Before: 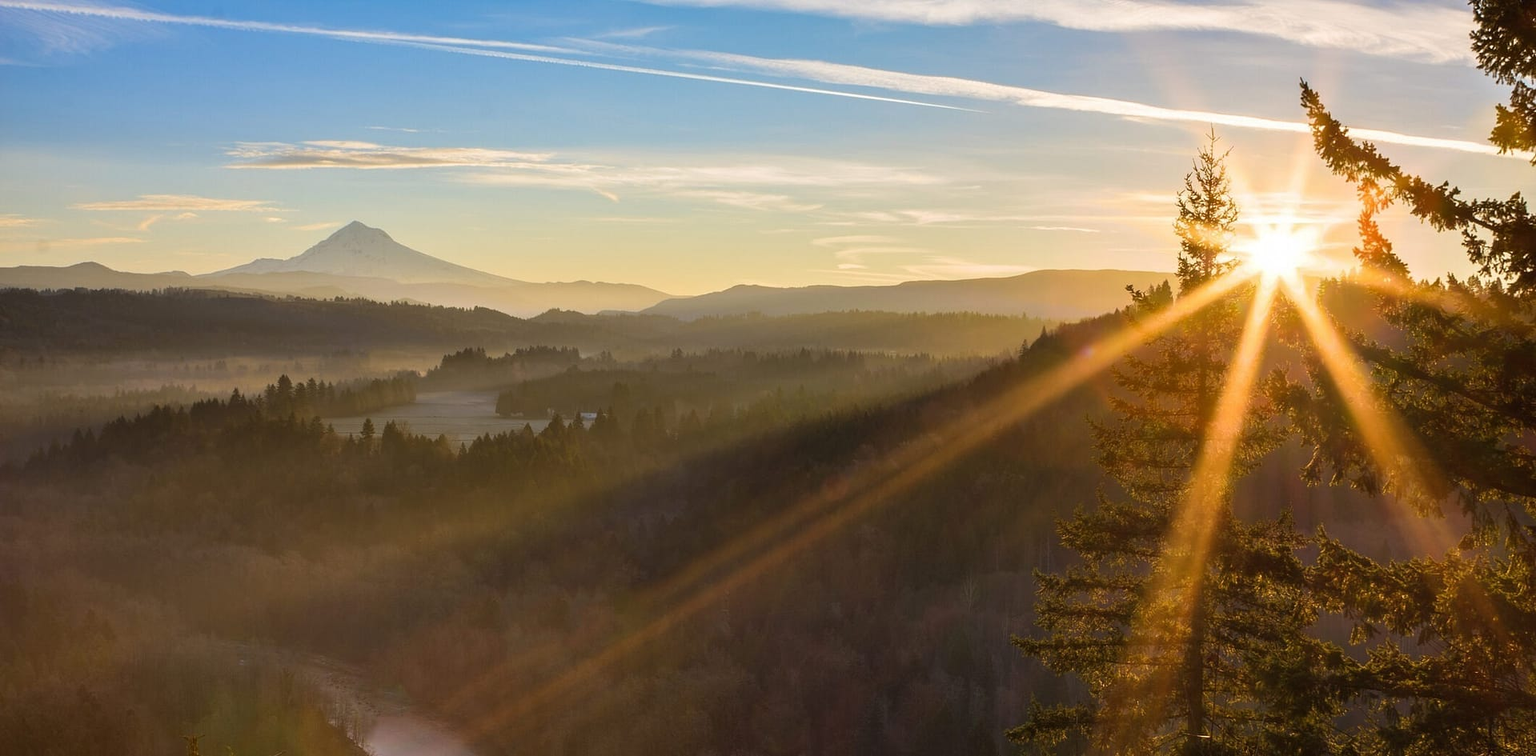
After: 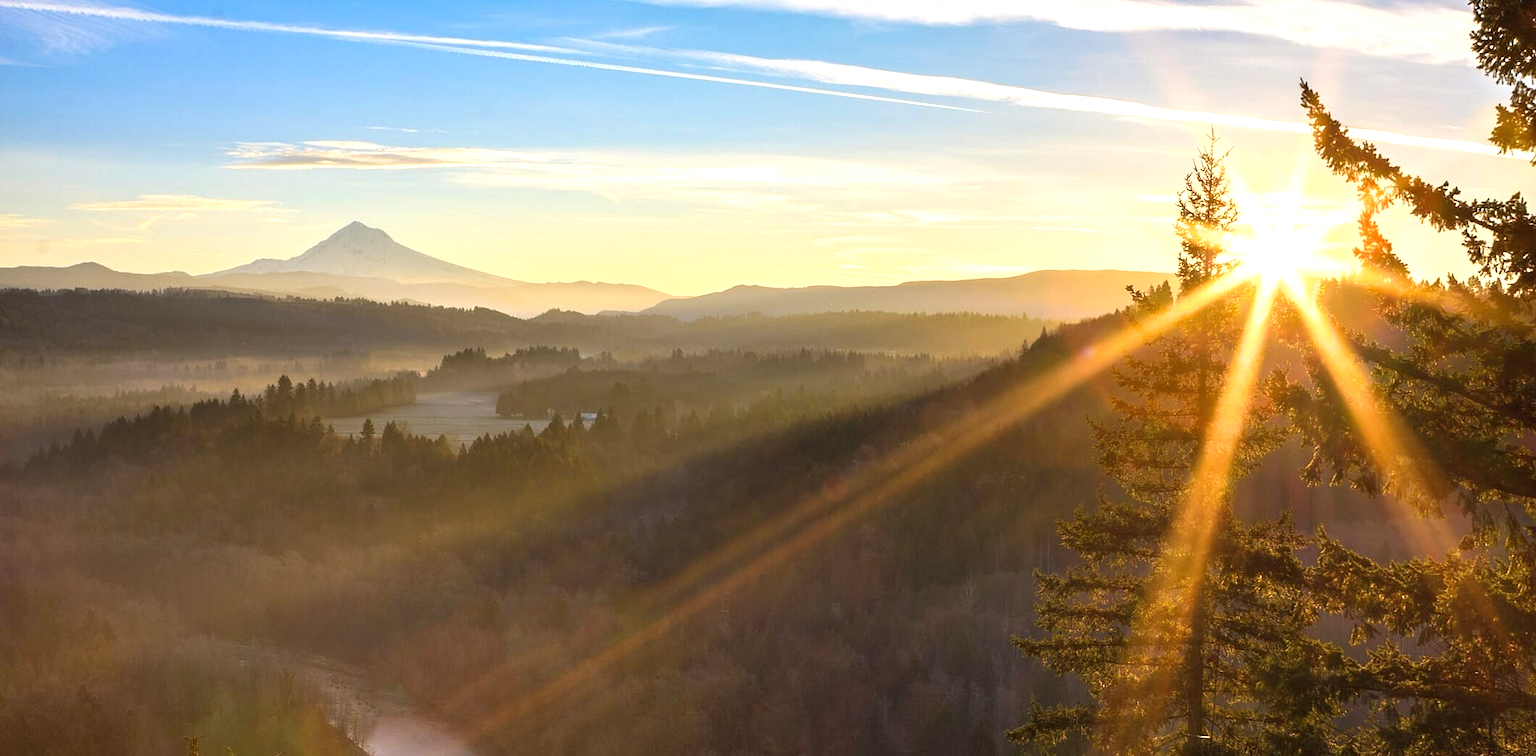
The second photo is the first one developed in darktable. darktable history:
exposure: exposure 0.656 EV
